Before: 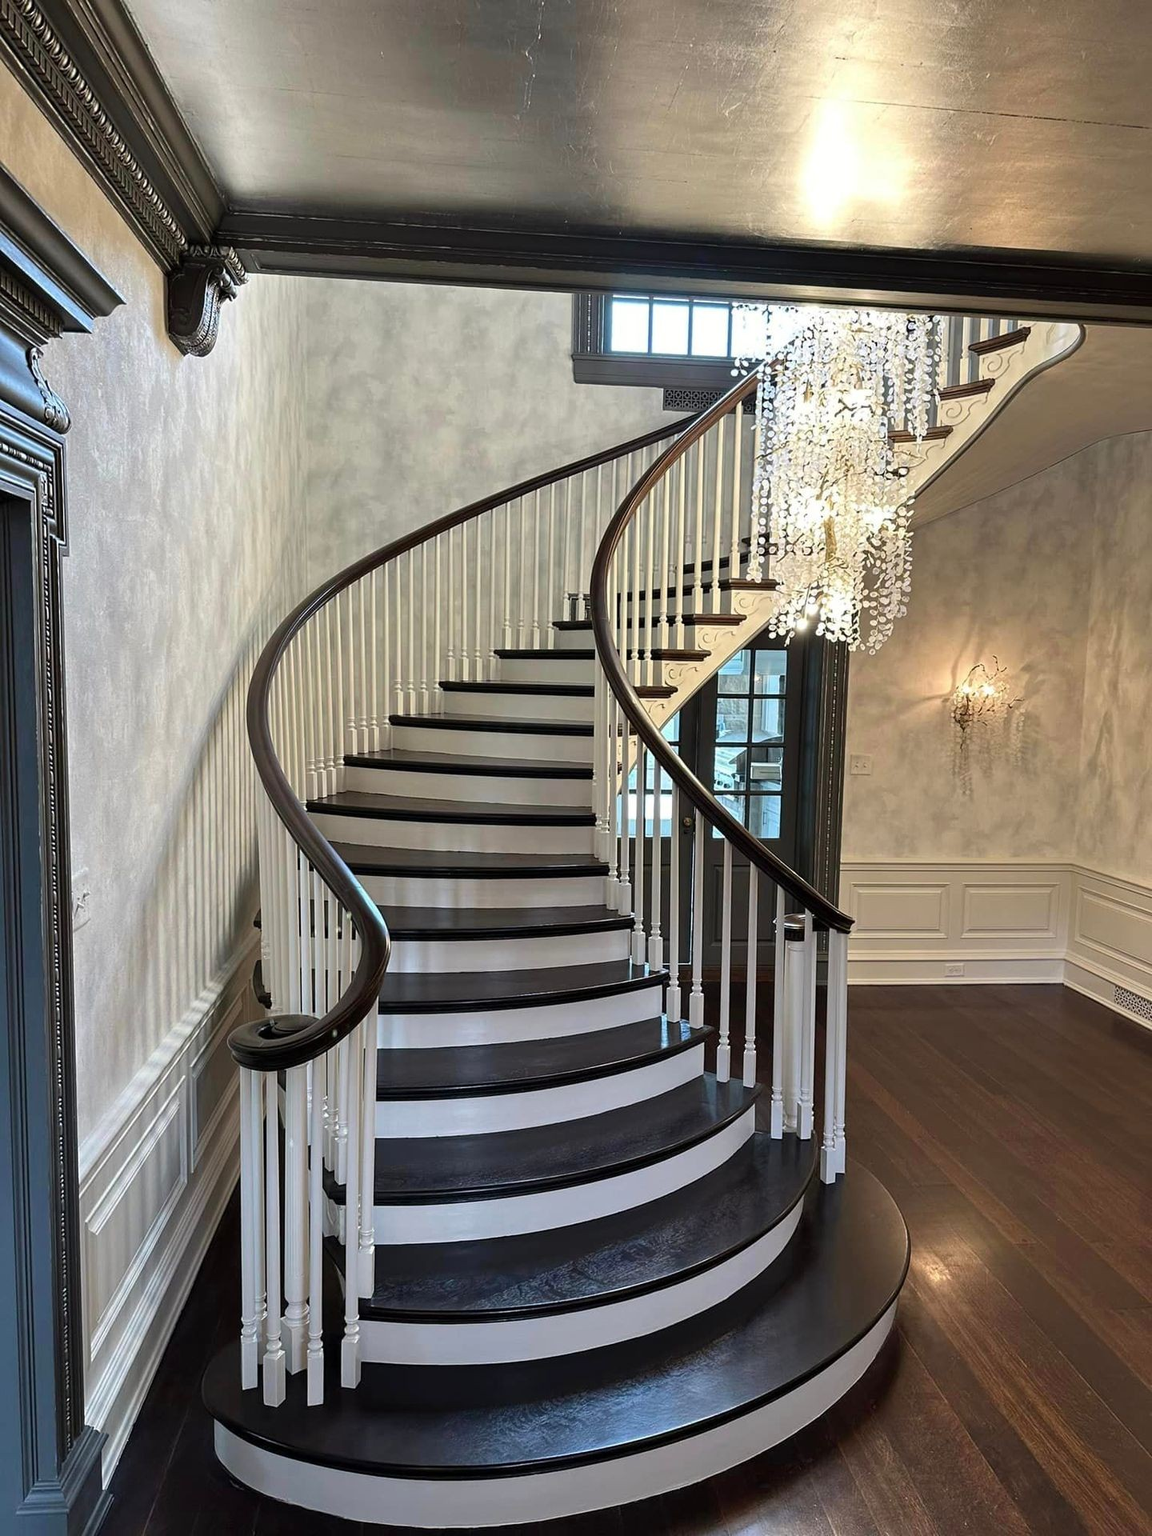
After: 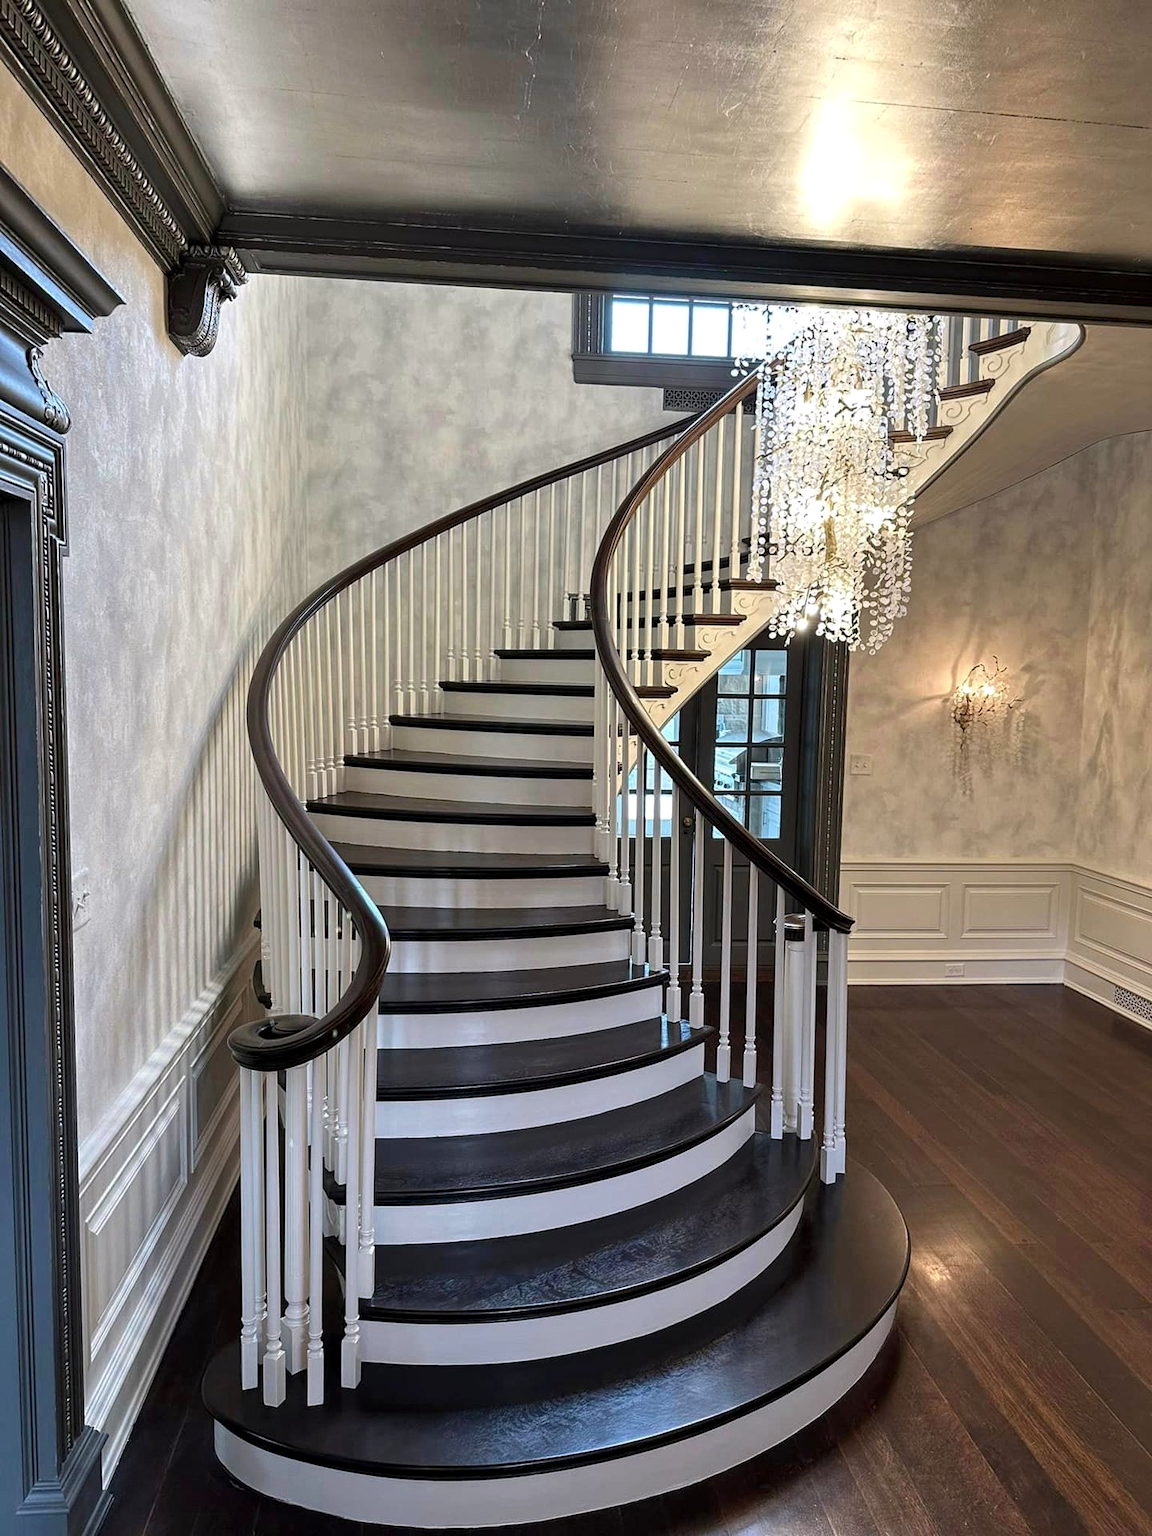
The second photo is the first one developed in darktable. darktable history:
local contrast: highlights 100%, shadows 100%, detail 120%, midtone range 0.2
white balance: red 1.004, blue 1.024
